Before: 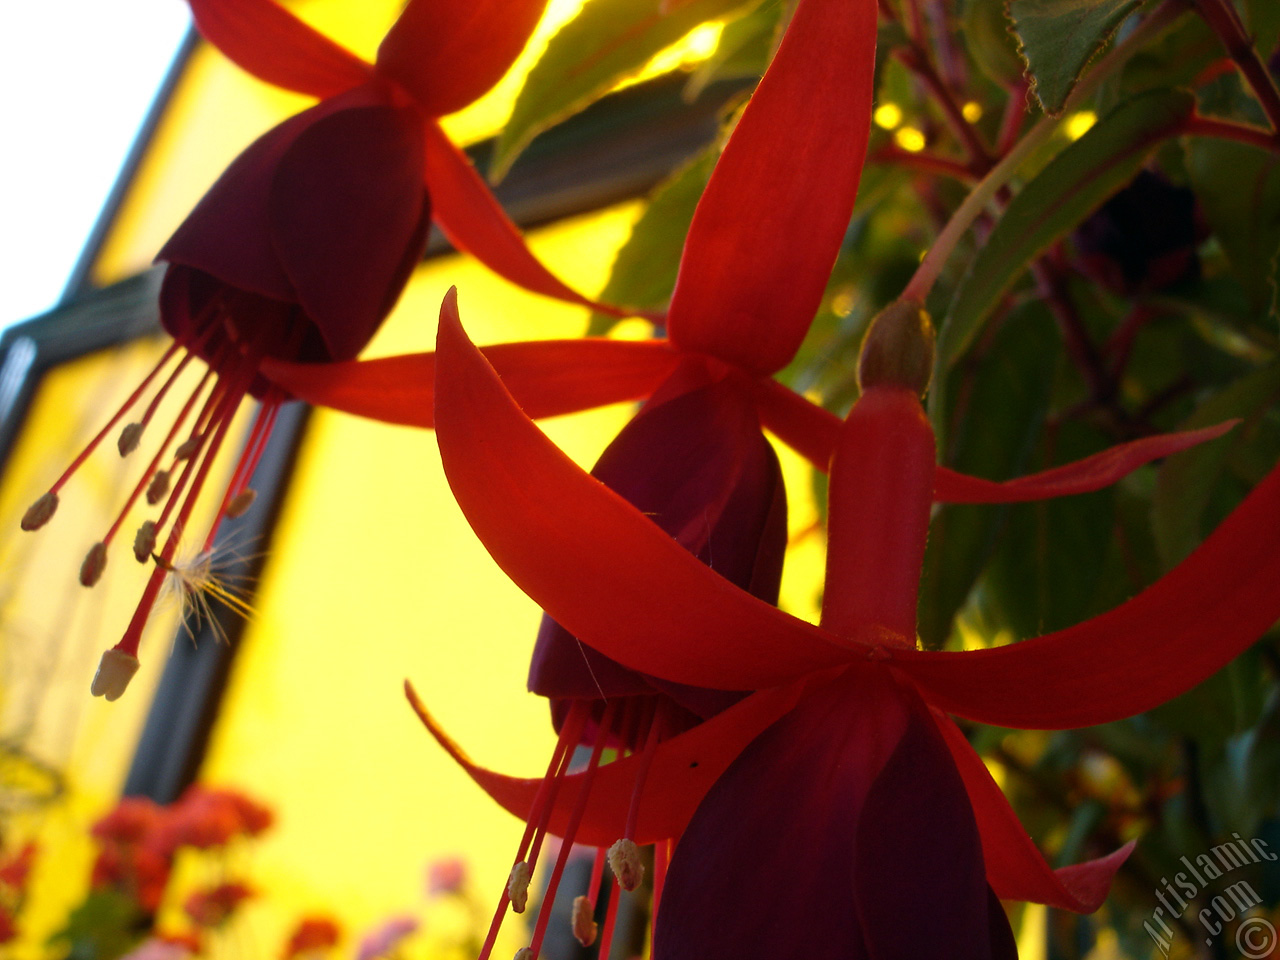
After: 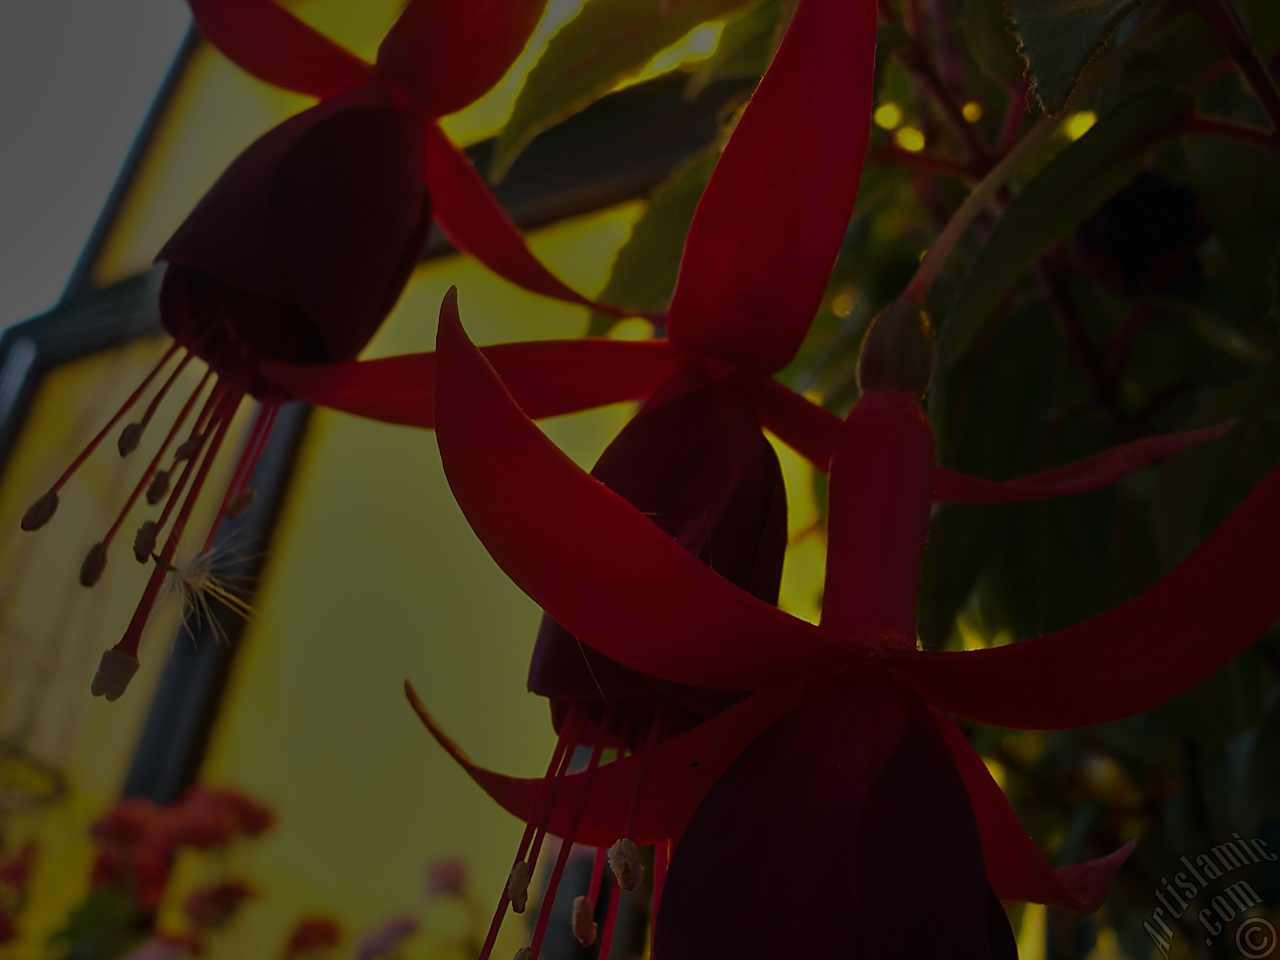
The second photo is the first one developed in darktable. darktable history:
sharpen: on, module defaults
shadows and highlights: white point adjustment 0.1, highlights -70, soften with gaussian
tone equalizer: -8 EV -2 EV, -7 EV -2 EV, -6 EV -2 EV, -5 EV -2 EV, -4 EV -2 EV, -3 EV -2 EV, -2 EV -2 EV, -1 EV -1.63 EV, +0 EV -2 EV
